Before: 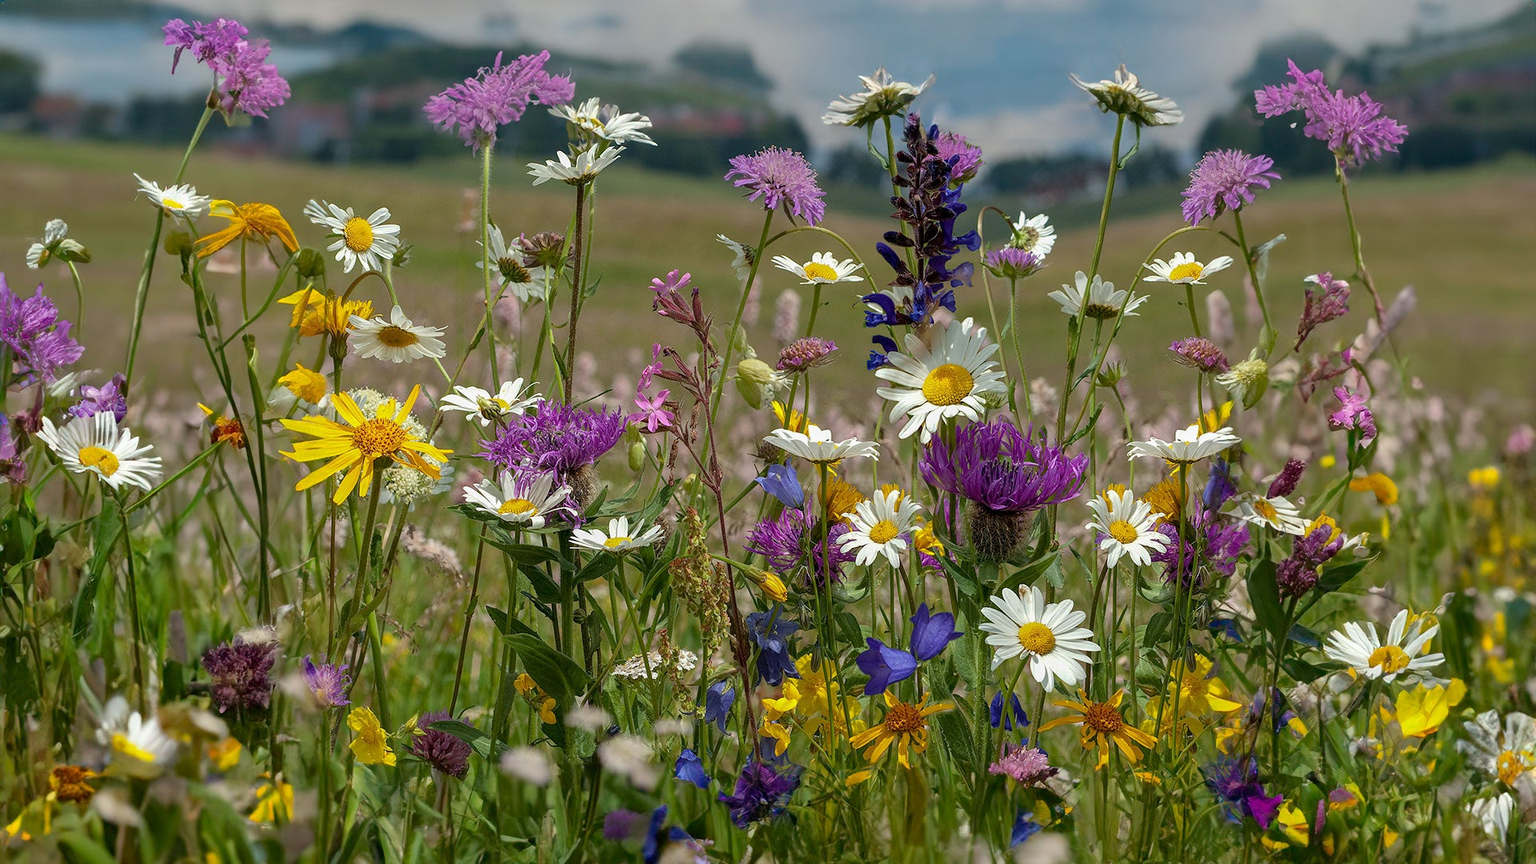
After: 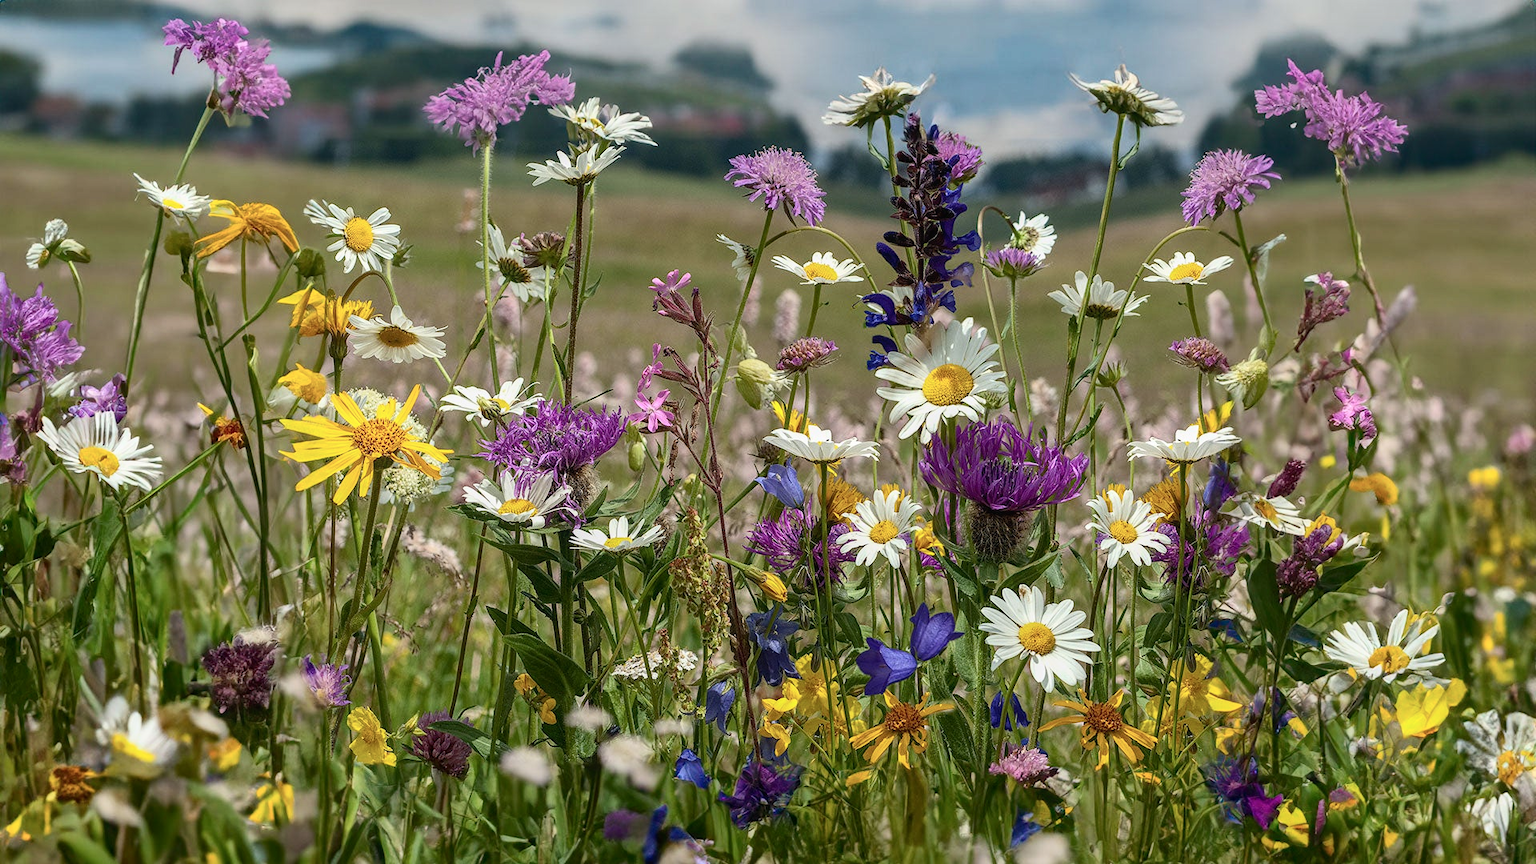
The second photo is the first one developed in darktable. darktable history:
local contrast: detail 109%
color zones: curves: ch1 [(0, 0.469) (0.01, 0.469) (0.12, 0.446) (0.248, 0.469) (0.5, 0.5) (0.748, 0.5) (0.99, 0.469) (1, 0.469)]
exposure: compensate highlight preservation false
contrast brightness saturation: contrast 0.239, brightness 0.091
